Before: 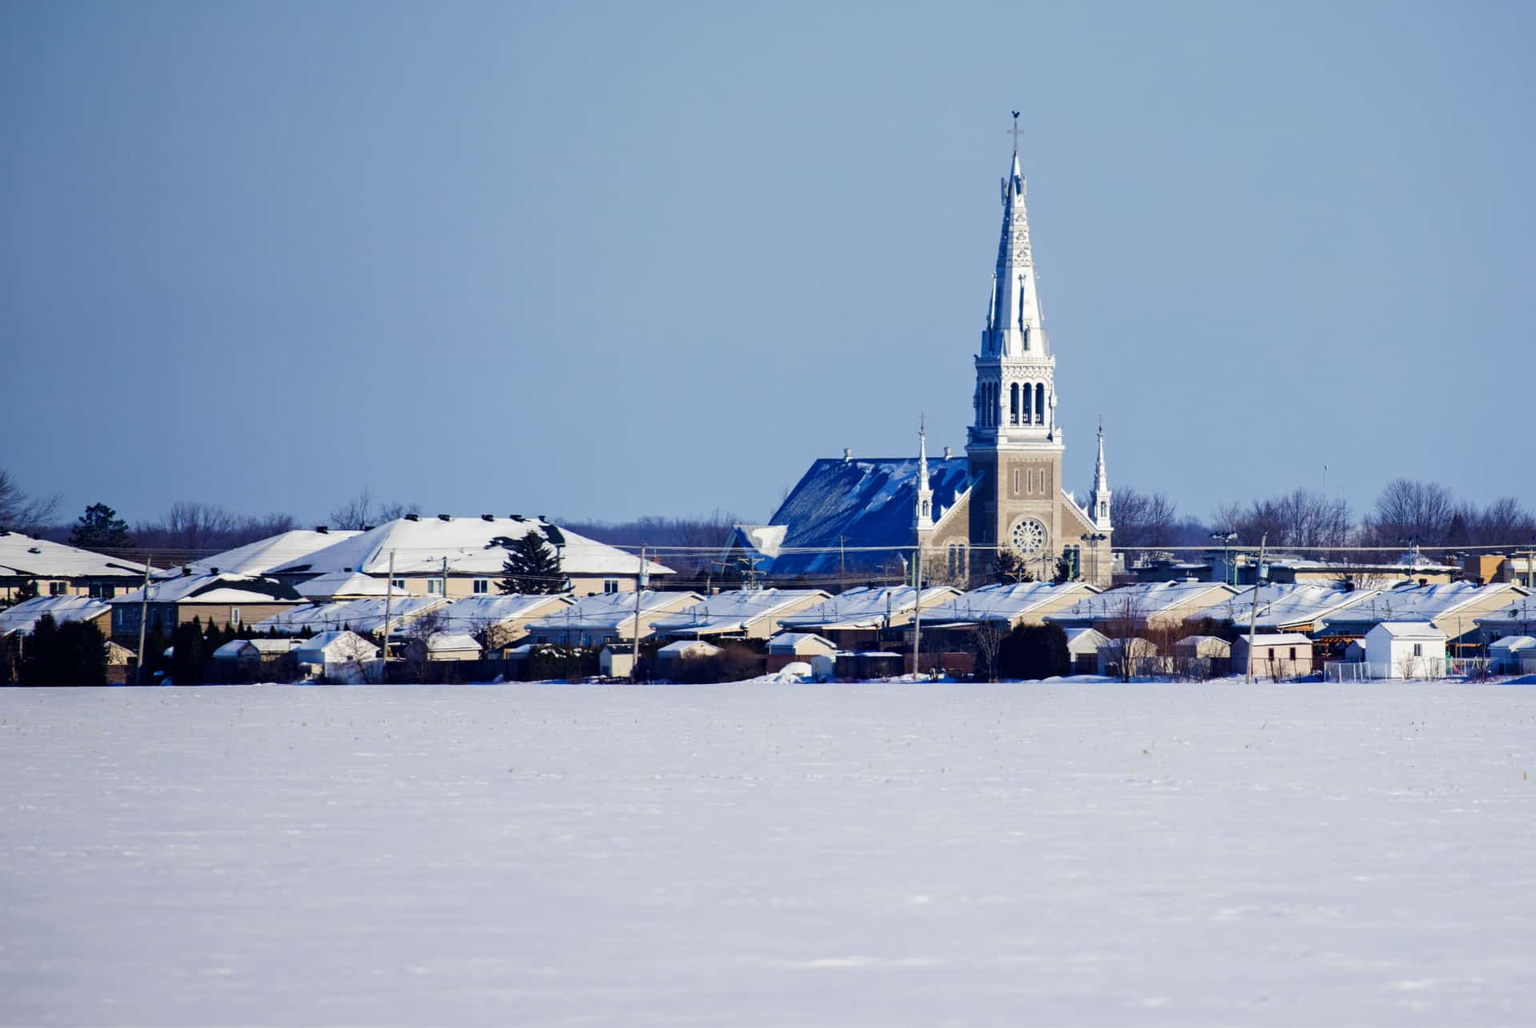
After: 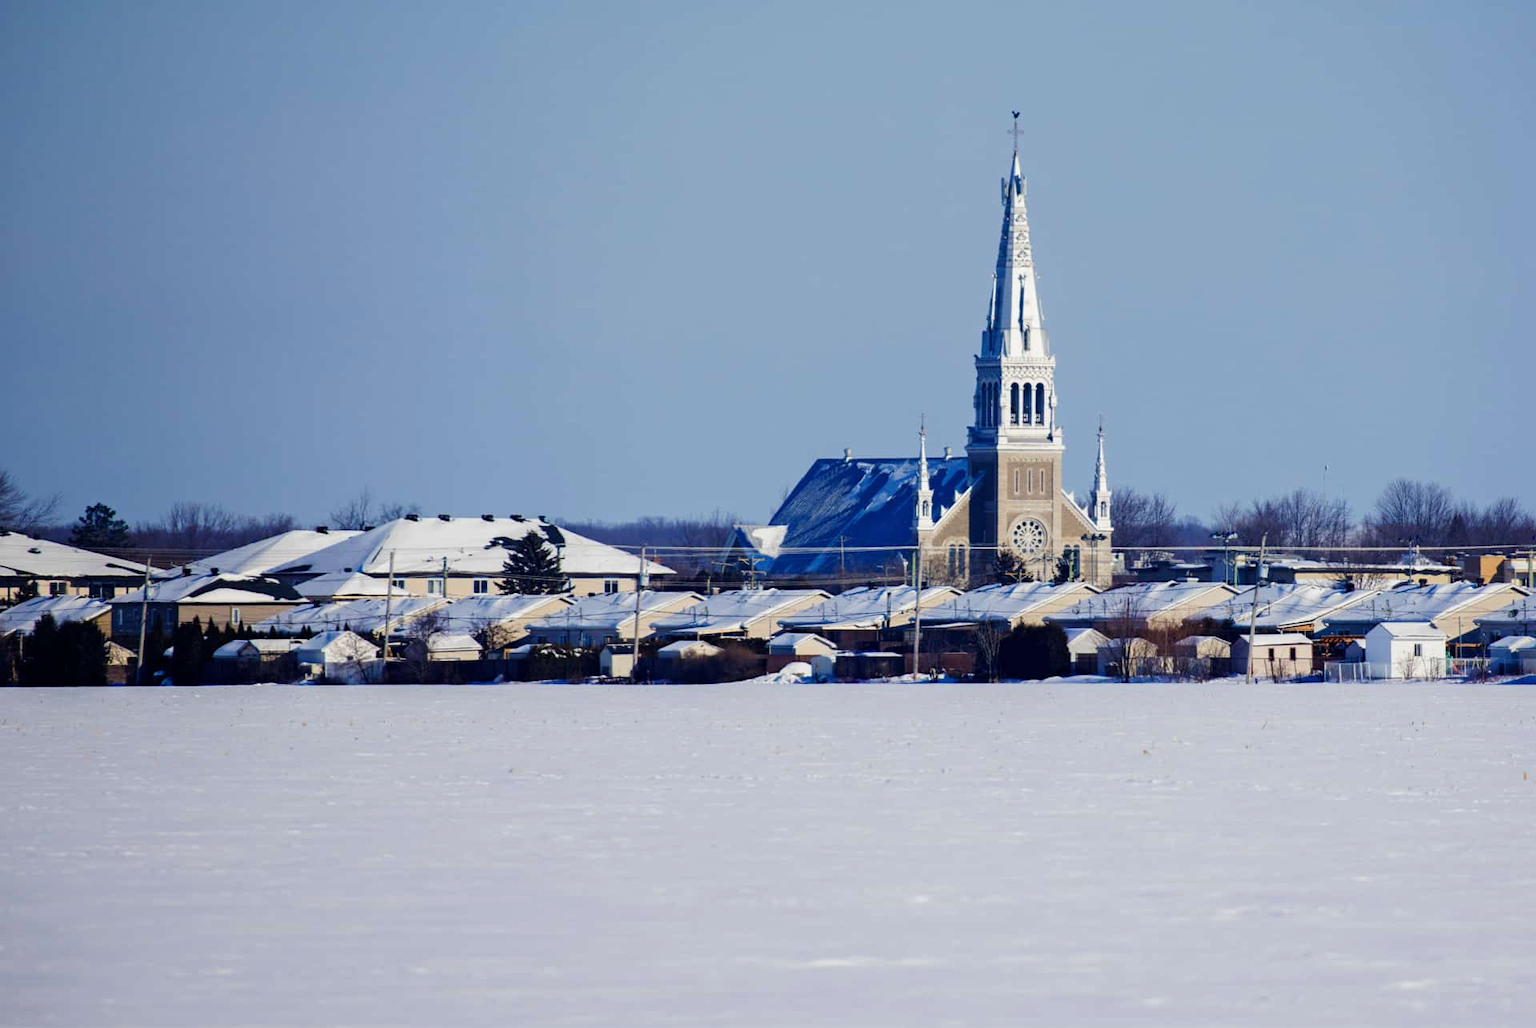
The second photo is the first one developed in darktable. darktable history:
exposure: exposure -0.108 EV, compensate exposure bias true, compensate highlight preservation false
